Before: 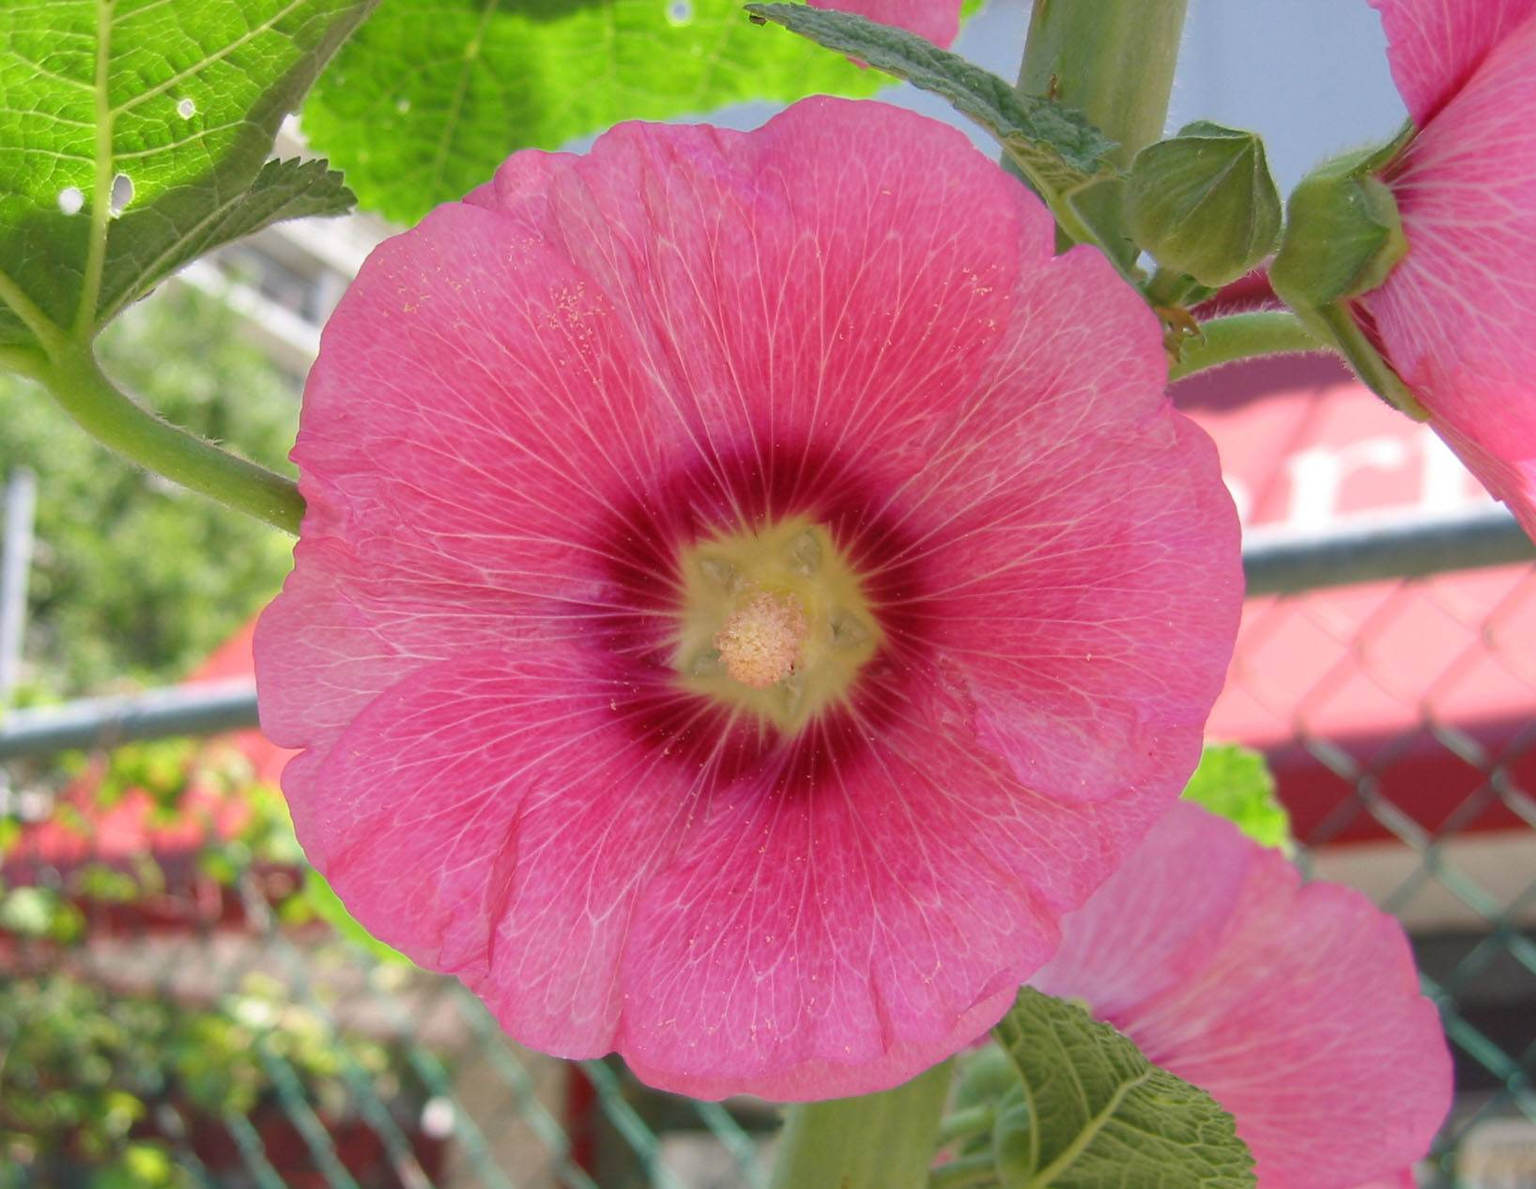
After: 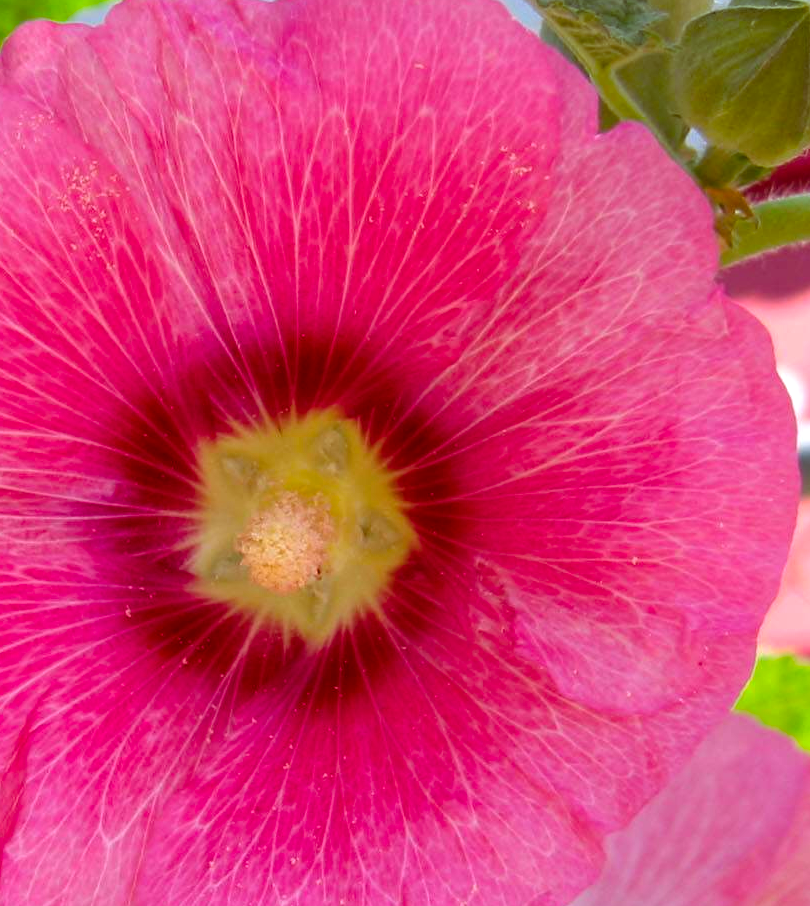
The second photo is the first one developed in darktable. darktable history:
color balance rgb: shadows lift › chroma 9.729%, shadows lift › hue 43.01°, perceptual saturation grading › global saturation 30.434%, contrast 15.431%
crop: left 32.091%, top 10.992%, right 18.381%, bottom 17.374%
